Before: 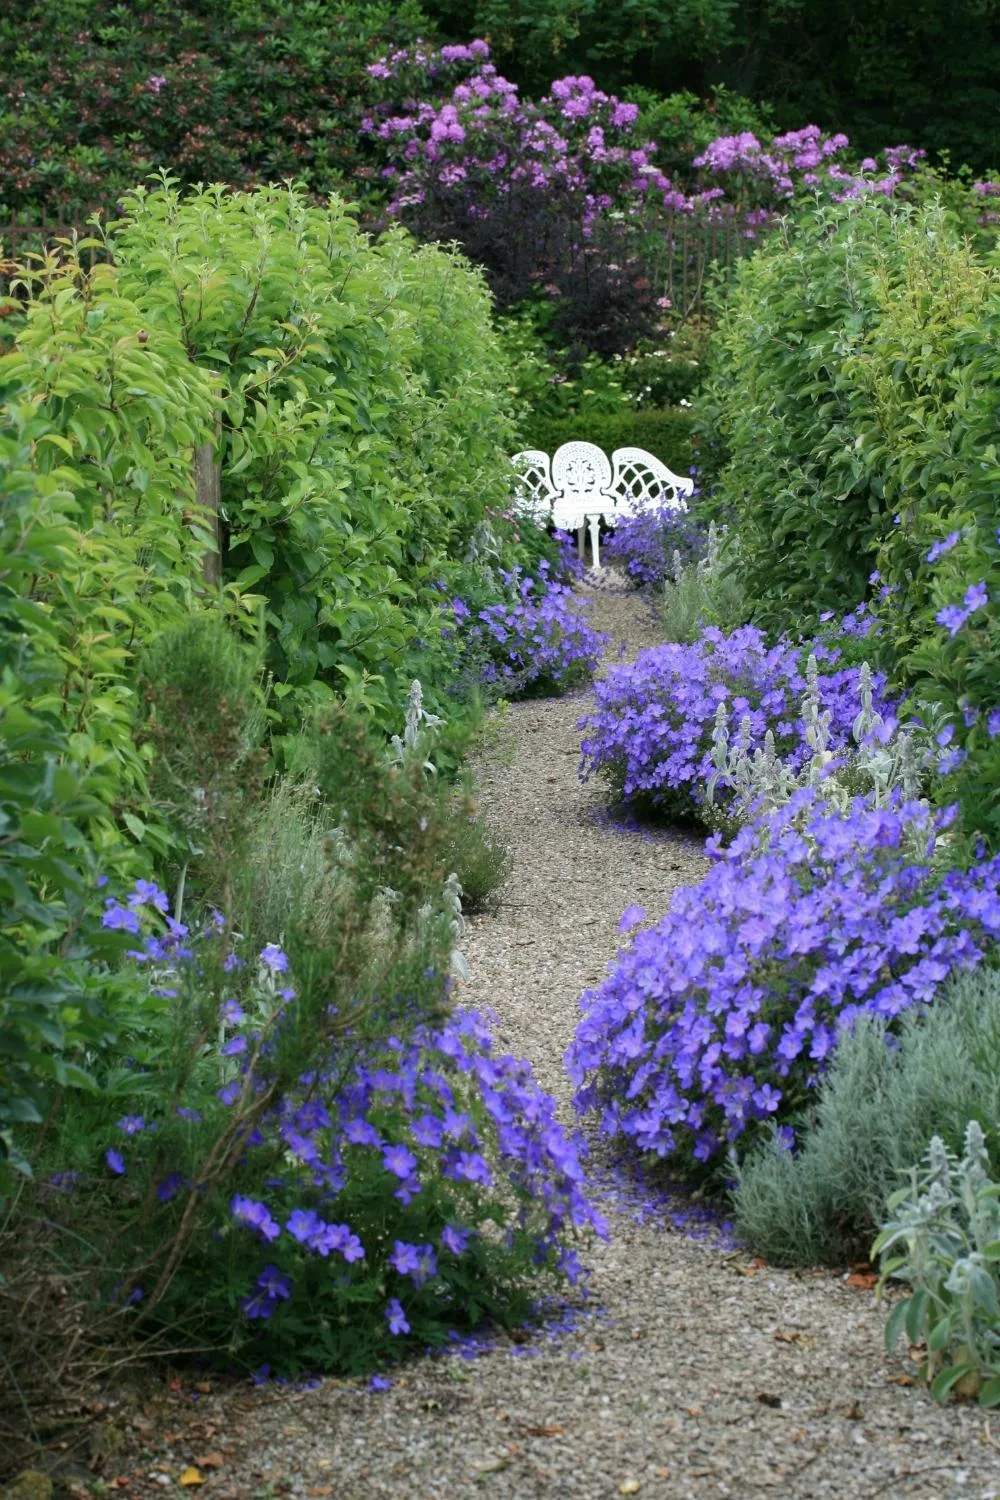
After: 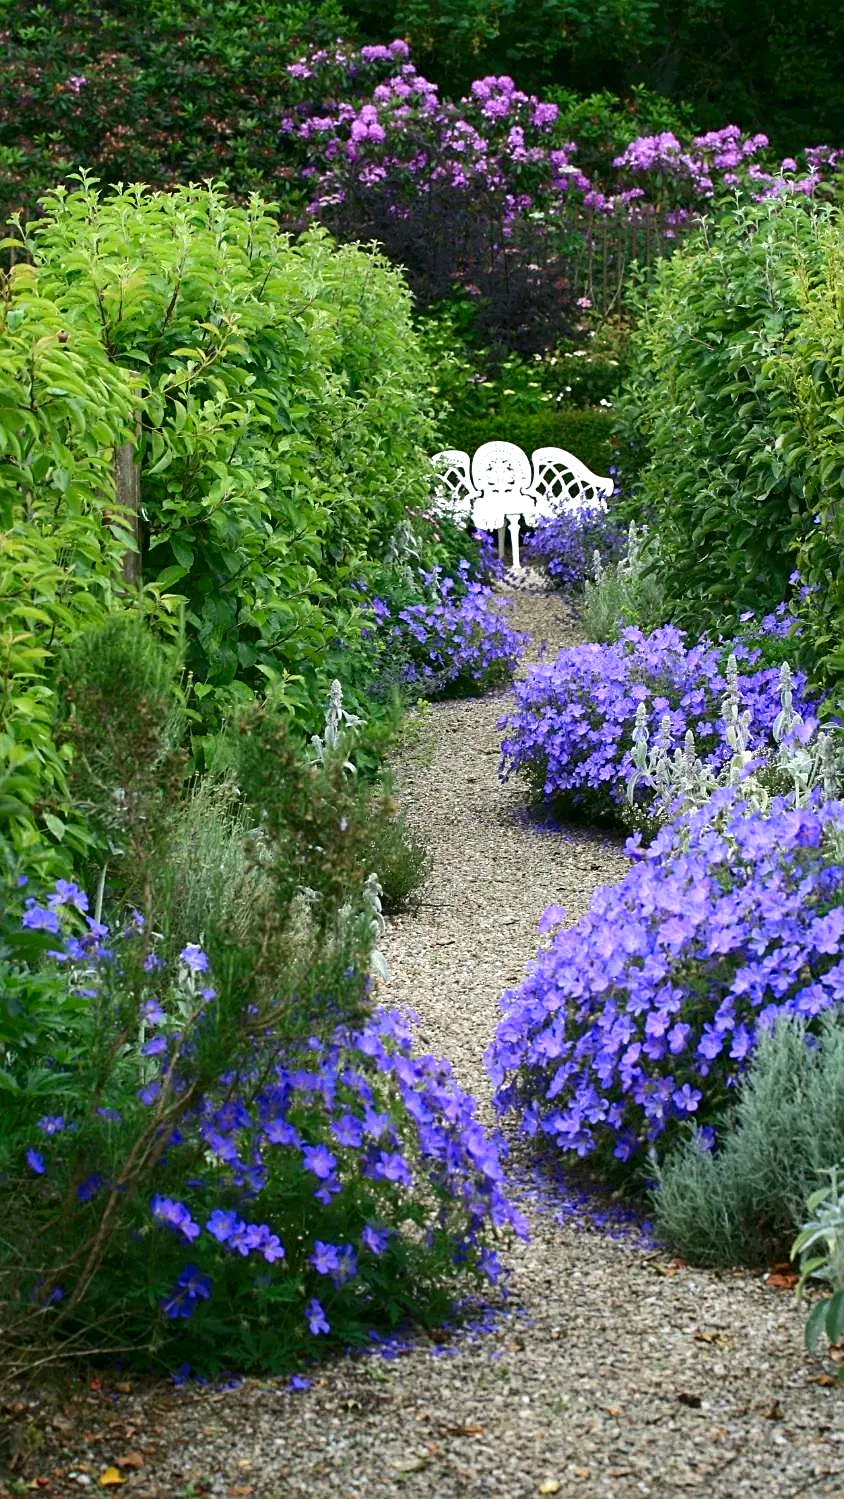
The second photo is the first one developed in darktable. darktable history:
contrast brightness saturation: contrast 0.133, brightness -0.06, saturation 0.164
exposure: exposure 0.6 EV, compensate highlight preservation false
tone equalizer: -8 EV 0.289 EV, -7 EV 0.378 EV, -6 EV 0.395 EV, -5 EV 0.273 EV, -3 EV -0.263 EV, -2 EV -0.428 EV, -1 EV -0.419 EV, +0 EV -0.231 EV
sharpen: on, module defaults
crop: left 8.079%, right 7.473%
color correction: highlights b* 2.9
